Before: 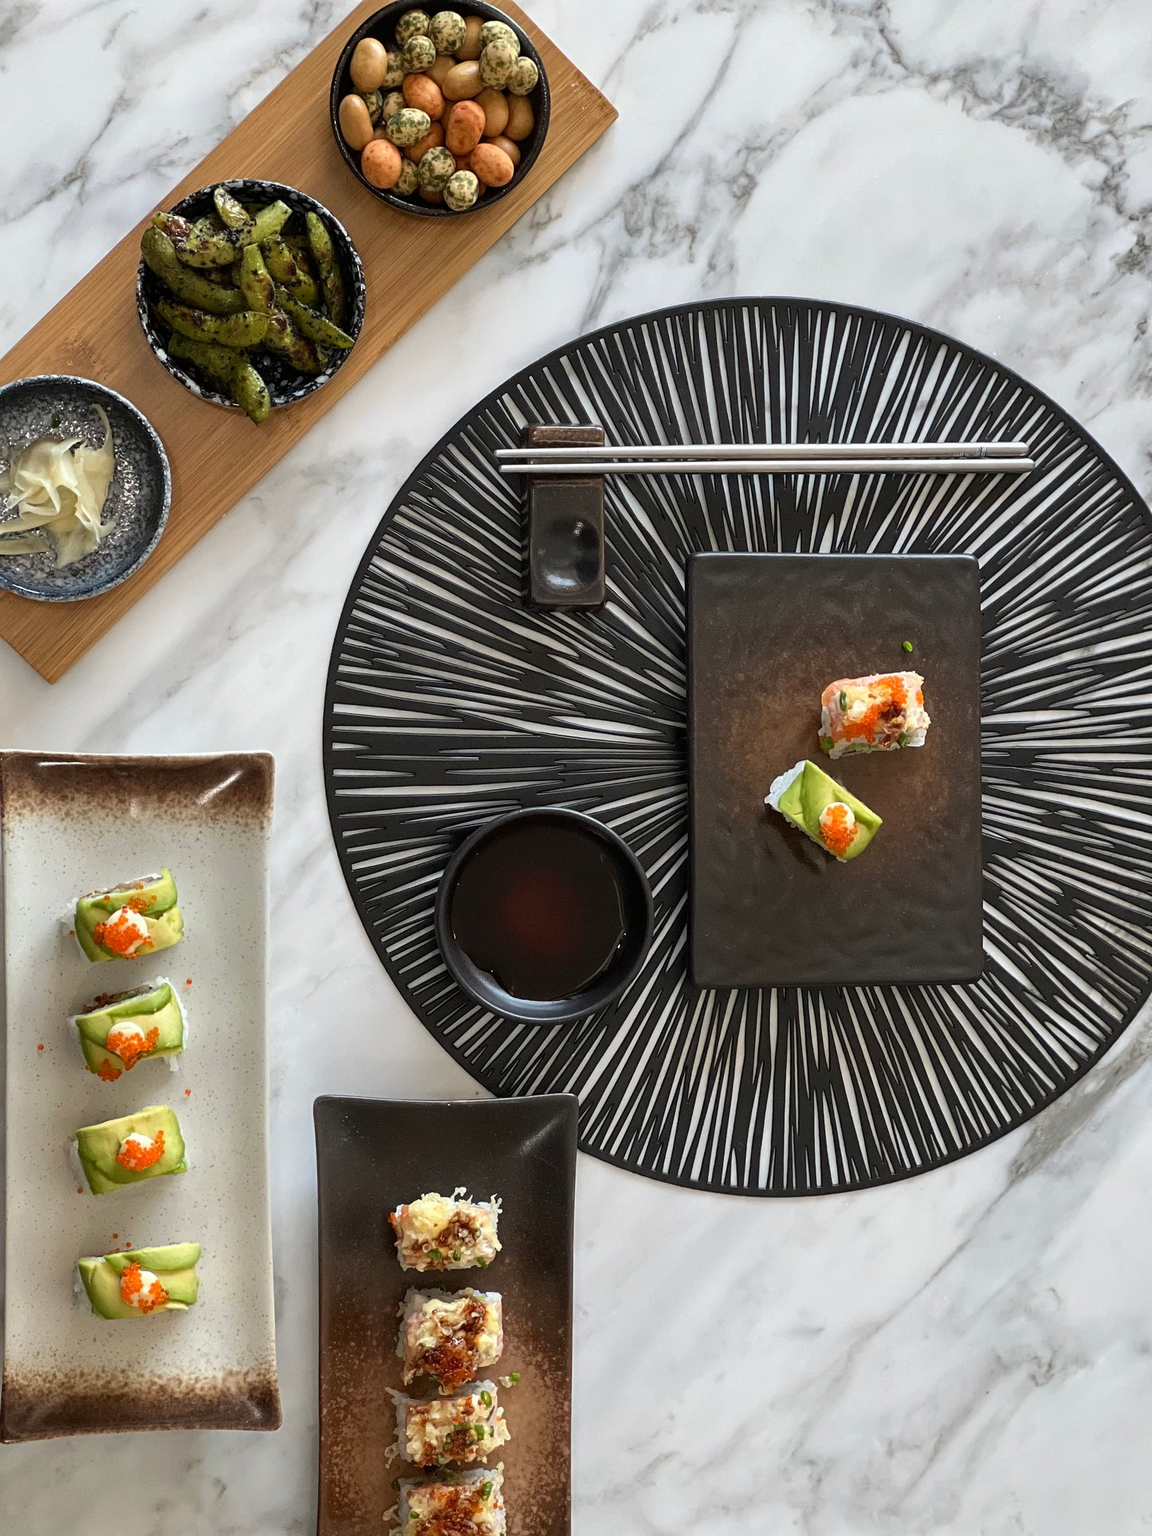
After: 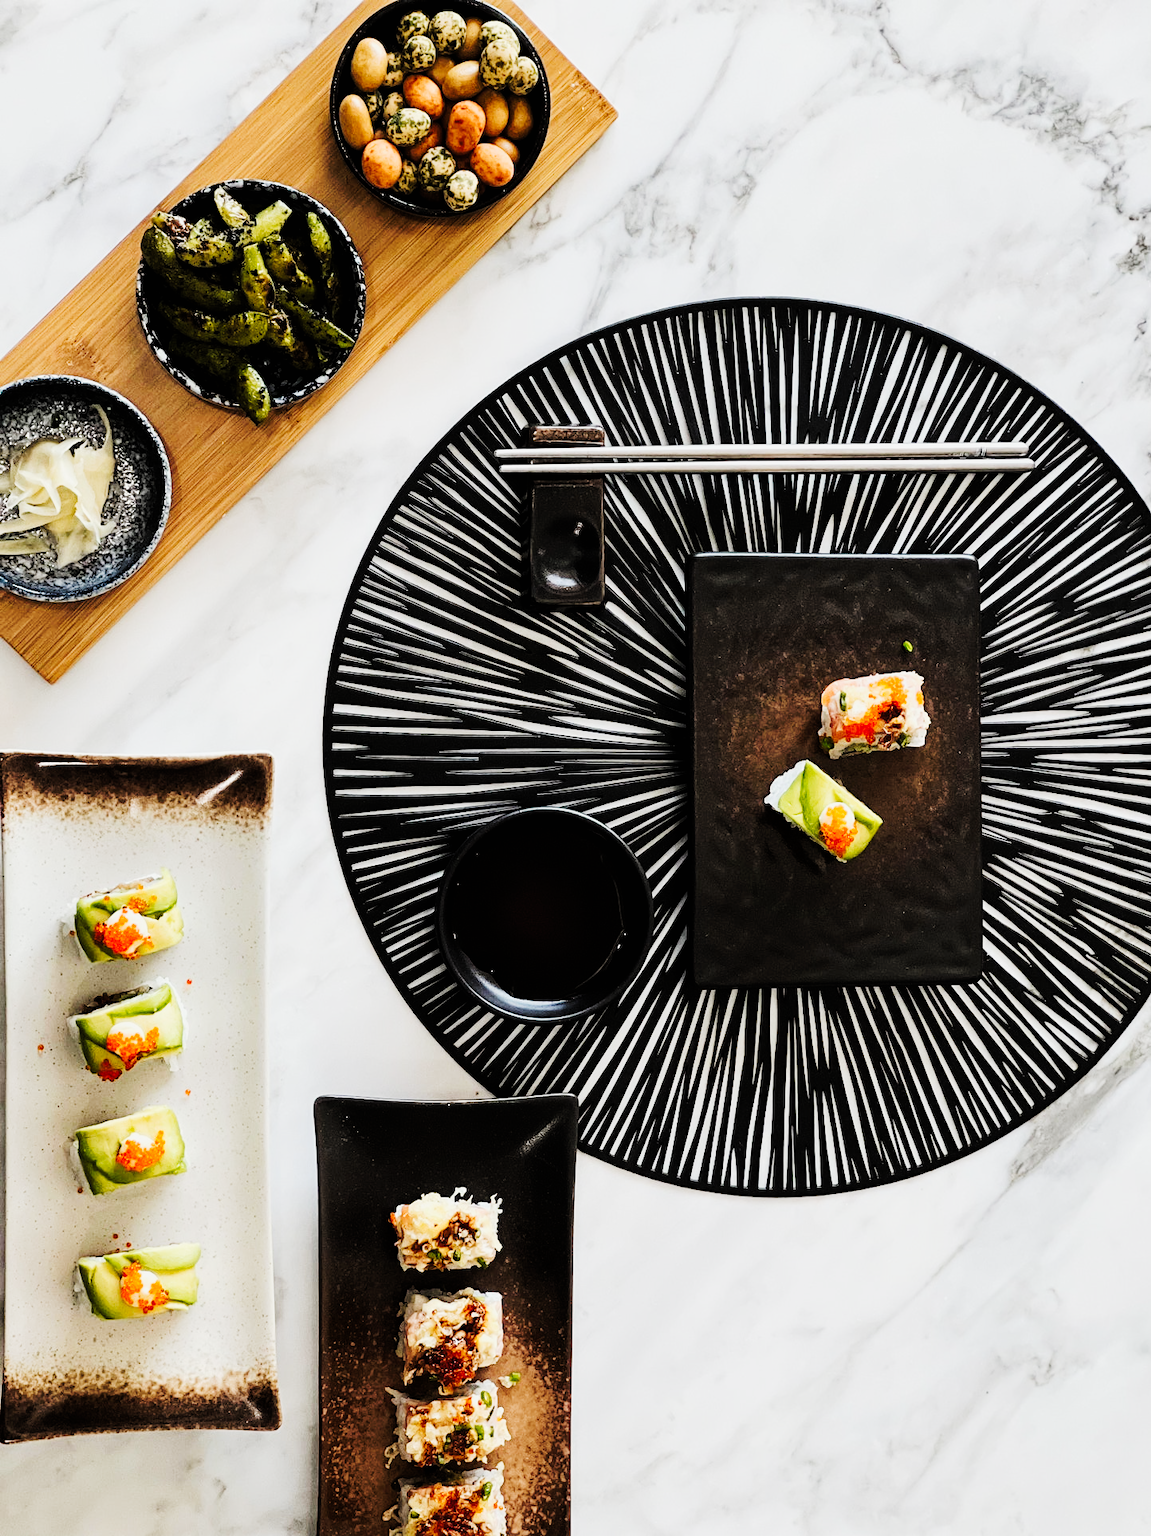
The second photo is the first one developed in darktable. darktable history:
tone curve: curves: ch0 [(0, 0) (0.003, 0.005) (0.011, 0.011) (0.025, 0.02) (0.044, 0.03) (0.069, 0.041) (0.1, 0.062) (0.136, 0.089) (0.177, 0.135) (0.224, 0.189) (0.277, 0.259) (0.335, 0.373) (0.399, 0.499) (0.468, 0.622) (0.543, 0.724) (0.623, 0.807) (0.709, 0.868) (0.801, 0.916) (0.898, 0.964) (1, 1)], preserve colors none
filmic rgb: black relative exposure -5 EV, hardness 2.88, contrast 1.3, highlights saturation mix -30%
